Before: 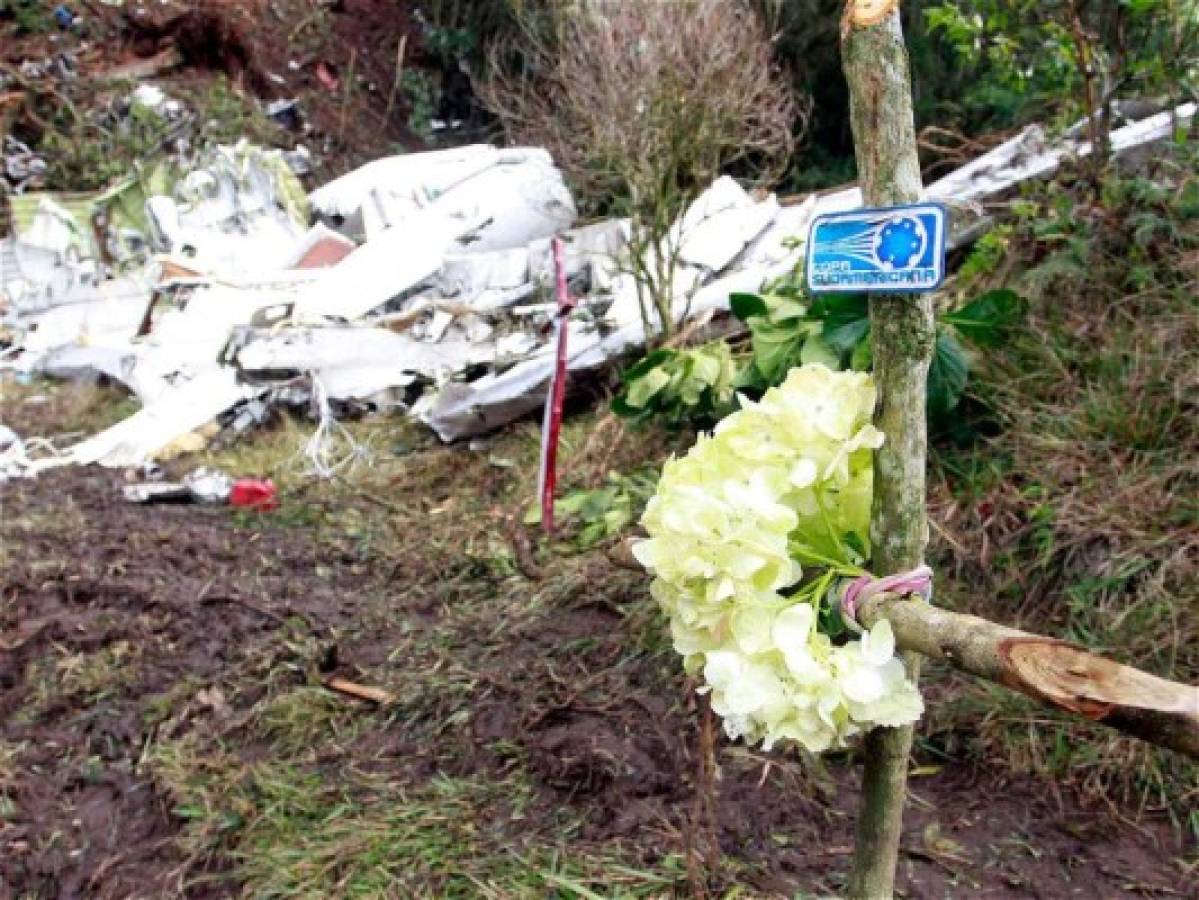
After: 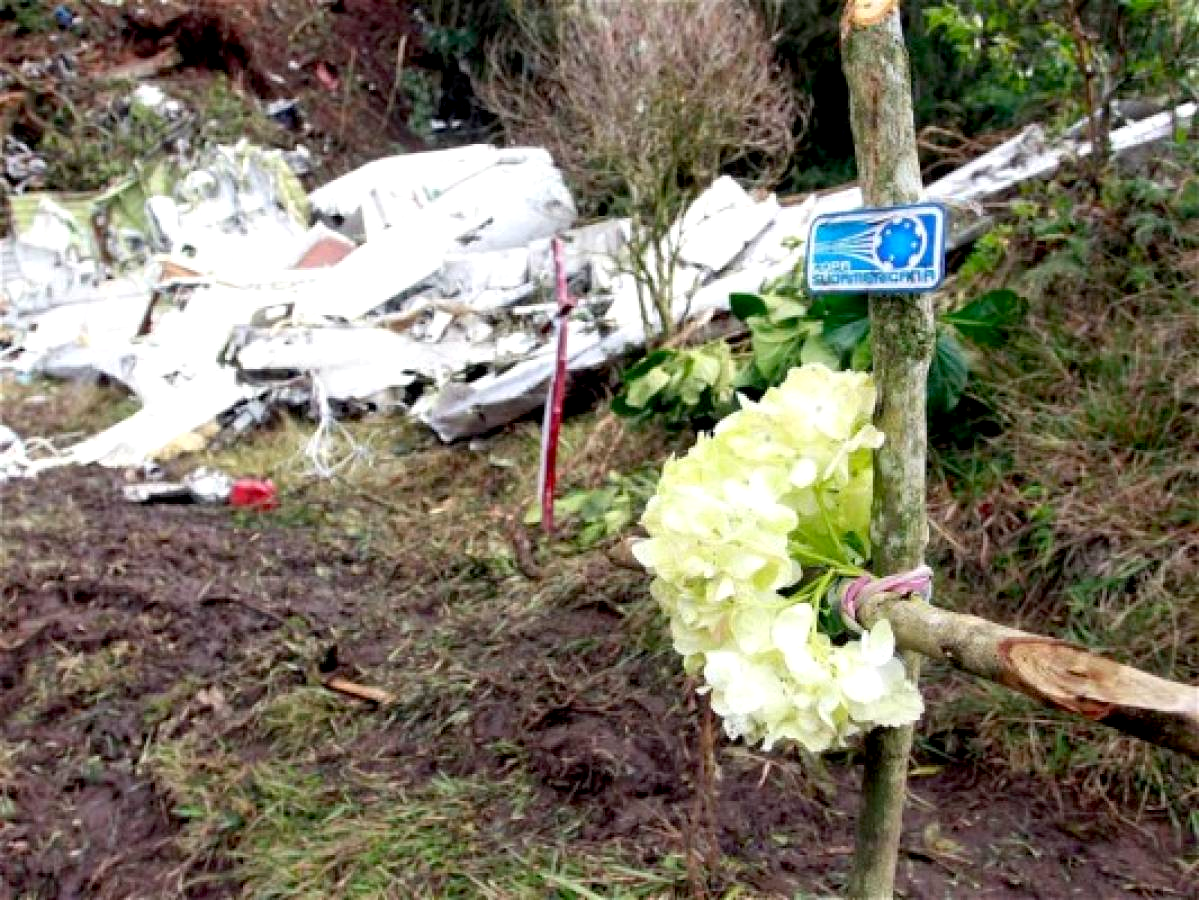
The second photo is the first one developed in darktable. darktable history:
exposure: black level correction 0.007, exposure 0.157 EV, compensate highlight preservation false
